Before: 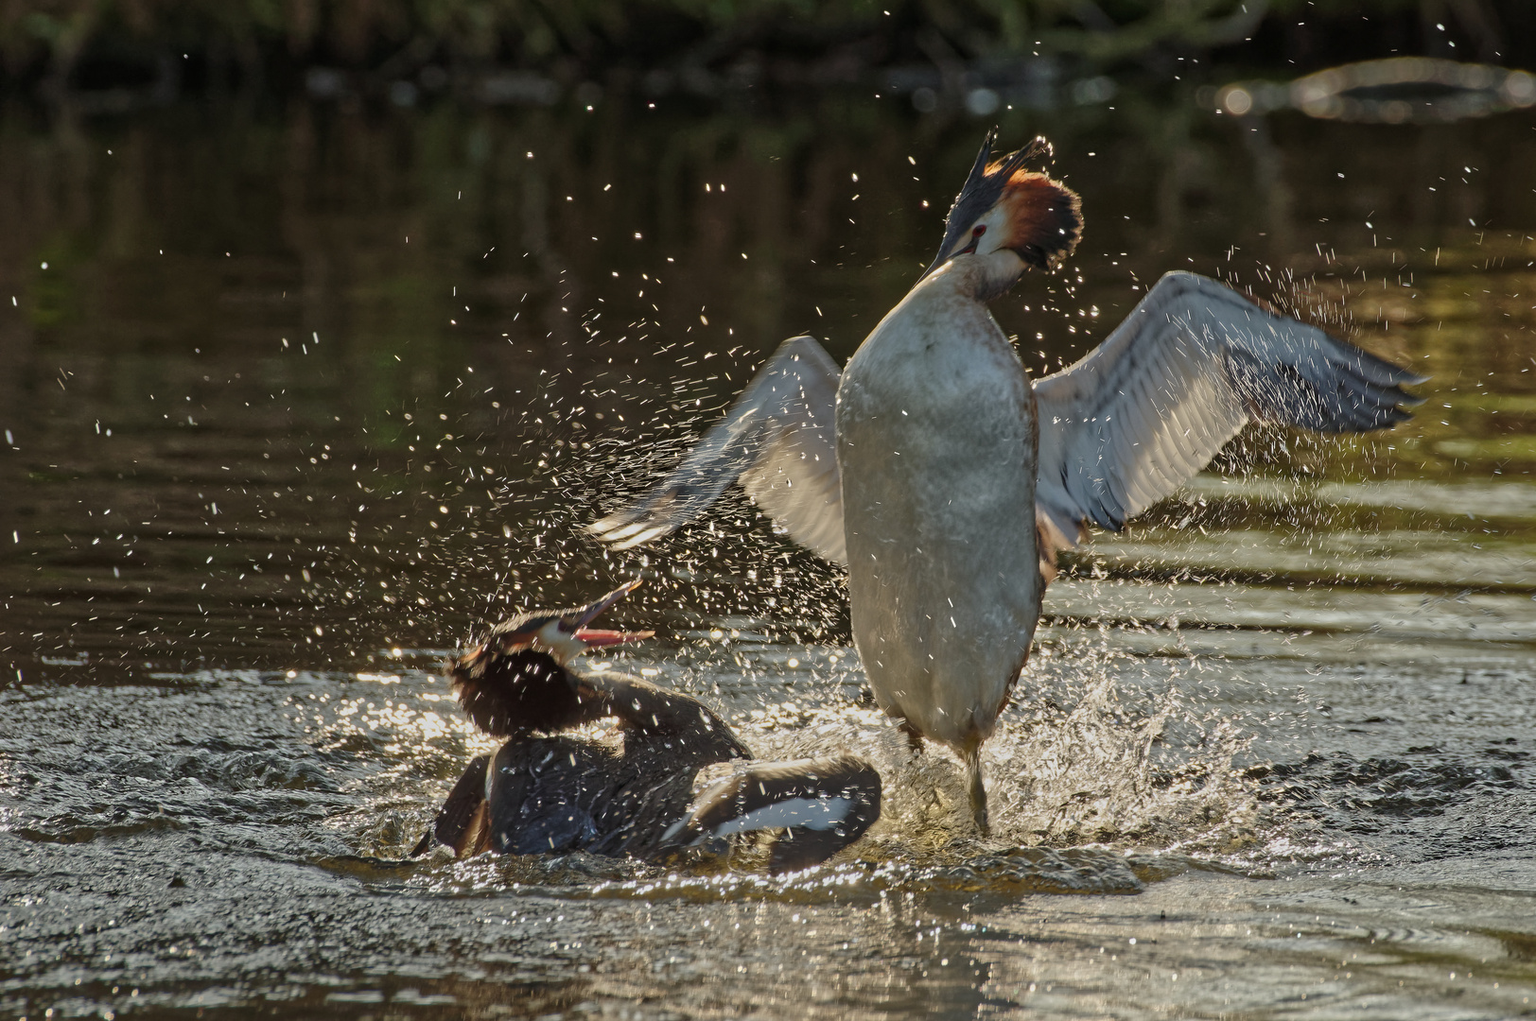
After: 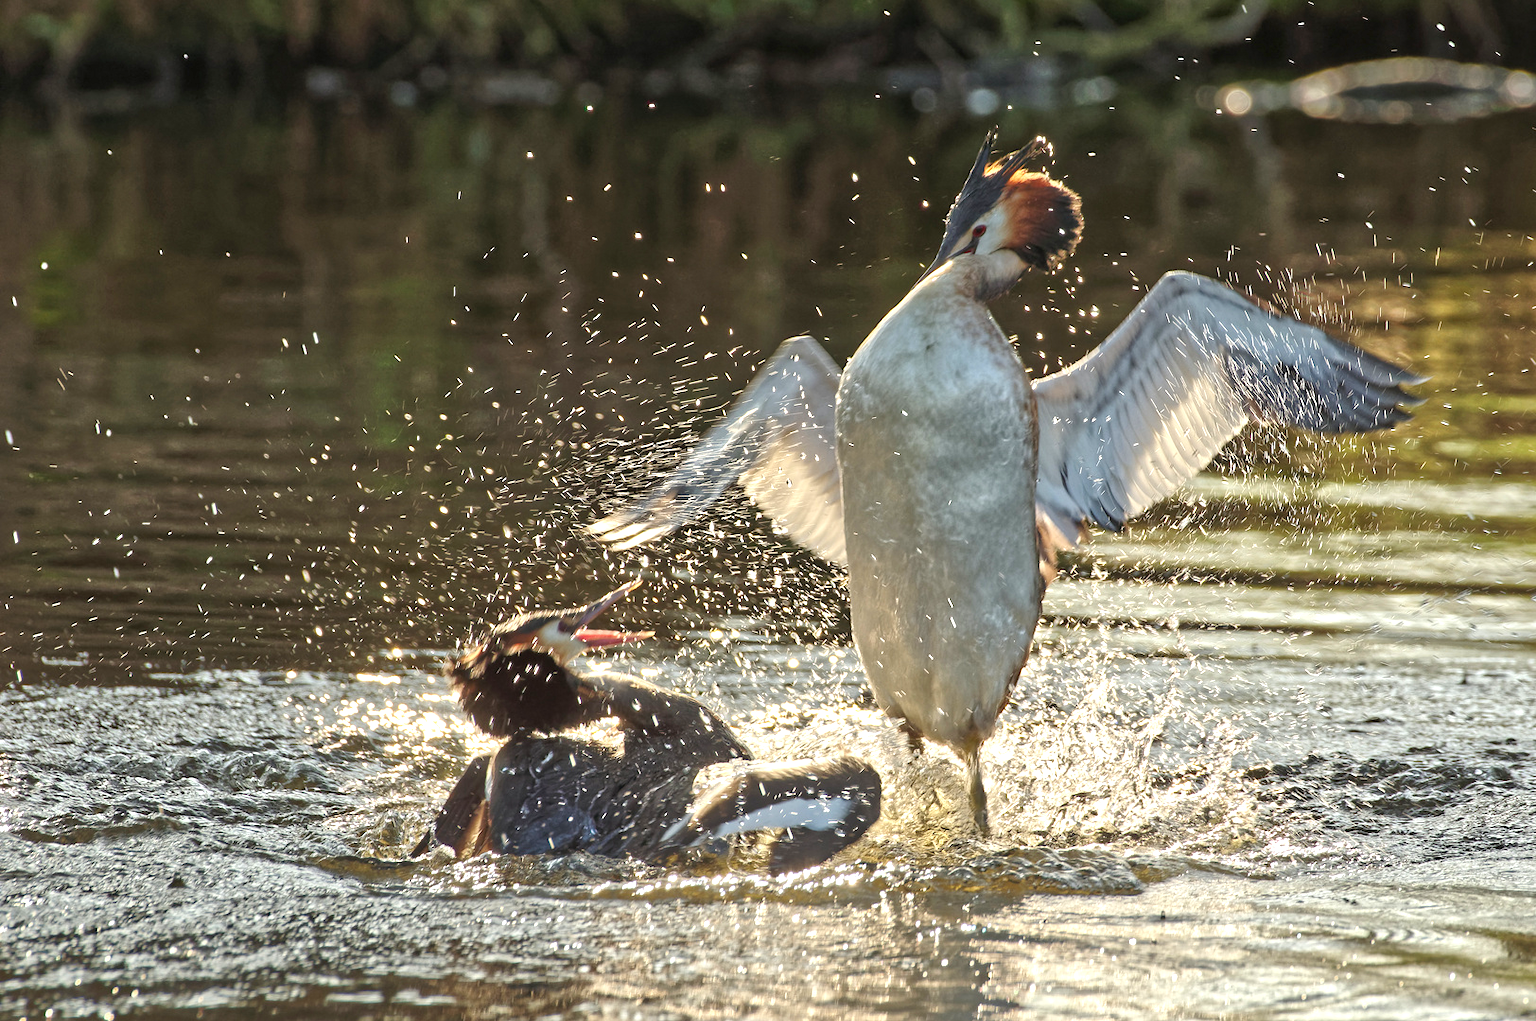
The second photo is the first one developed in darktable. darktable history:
exposure: black level correction 0, exposure 1.19 EV, compensate highlight preservation false
